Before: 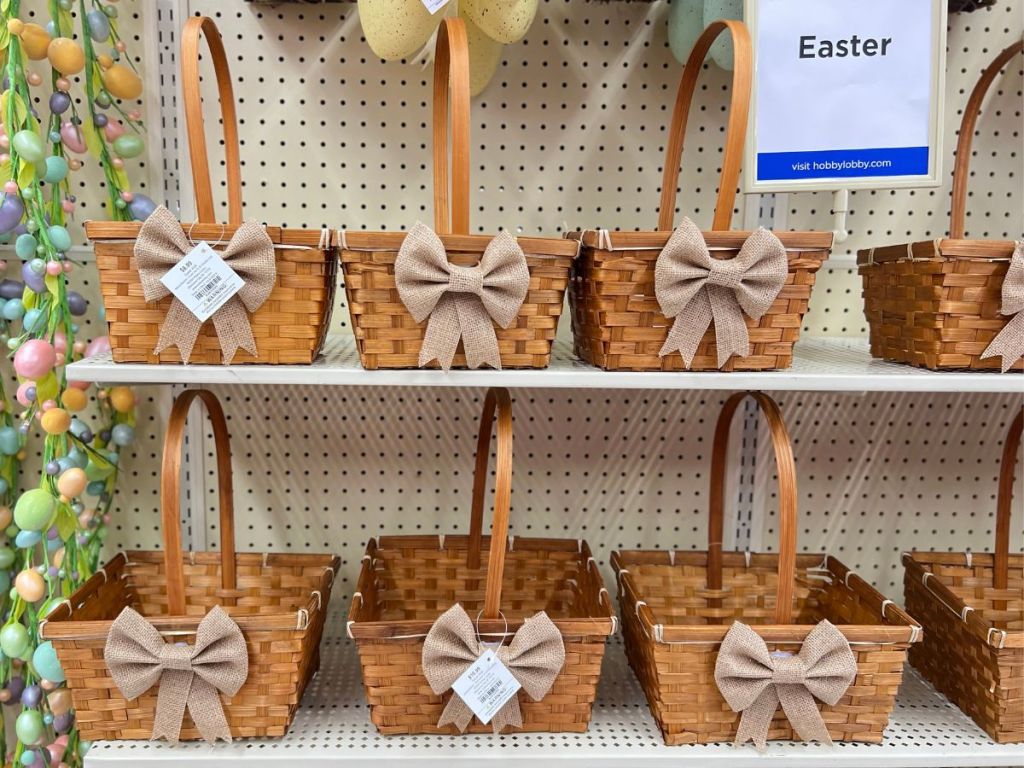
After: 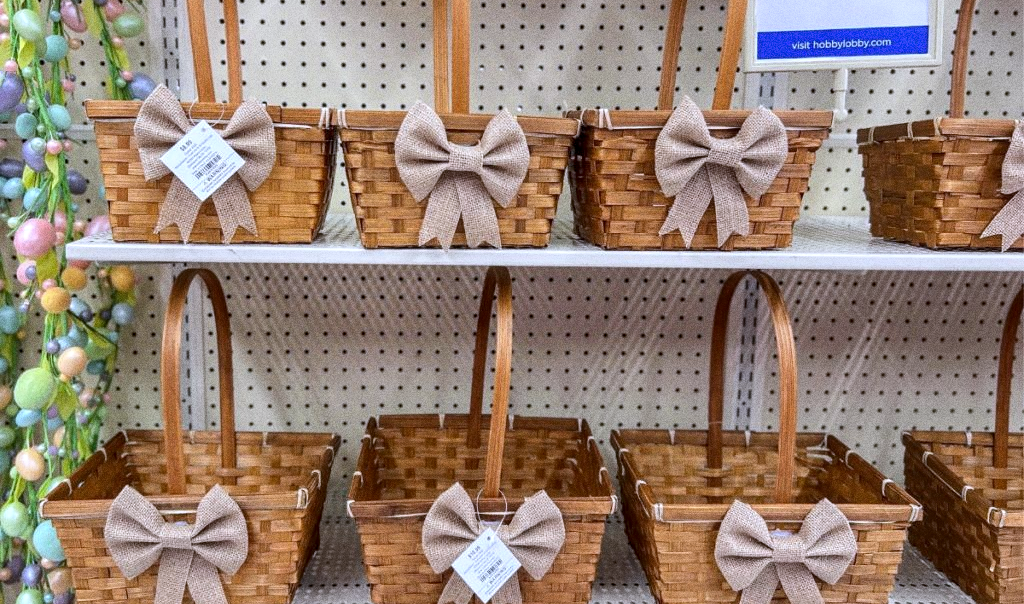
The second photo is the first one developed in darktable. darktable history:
white balance: red 0.967, blue 1.119, emerald 0.756
crop and rotate: top 15.774%, bottom 5.506%
contrast brightness saturation: saturation -0.05
local contrast: on, module defaults
grain: coarseness 9.61 ISO, strength 35.62%
